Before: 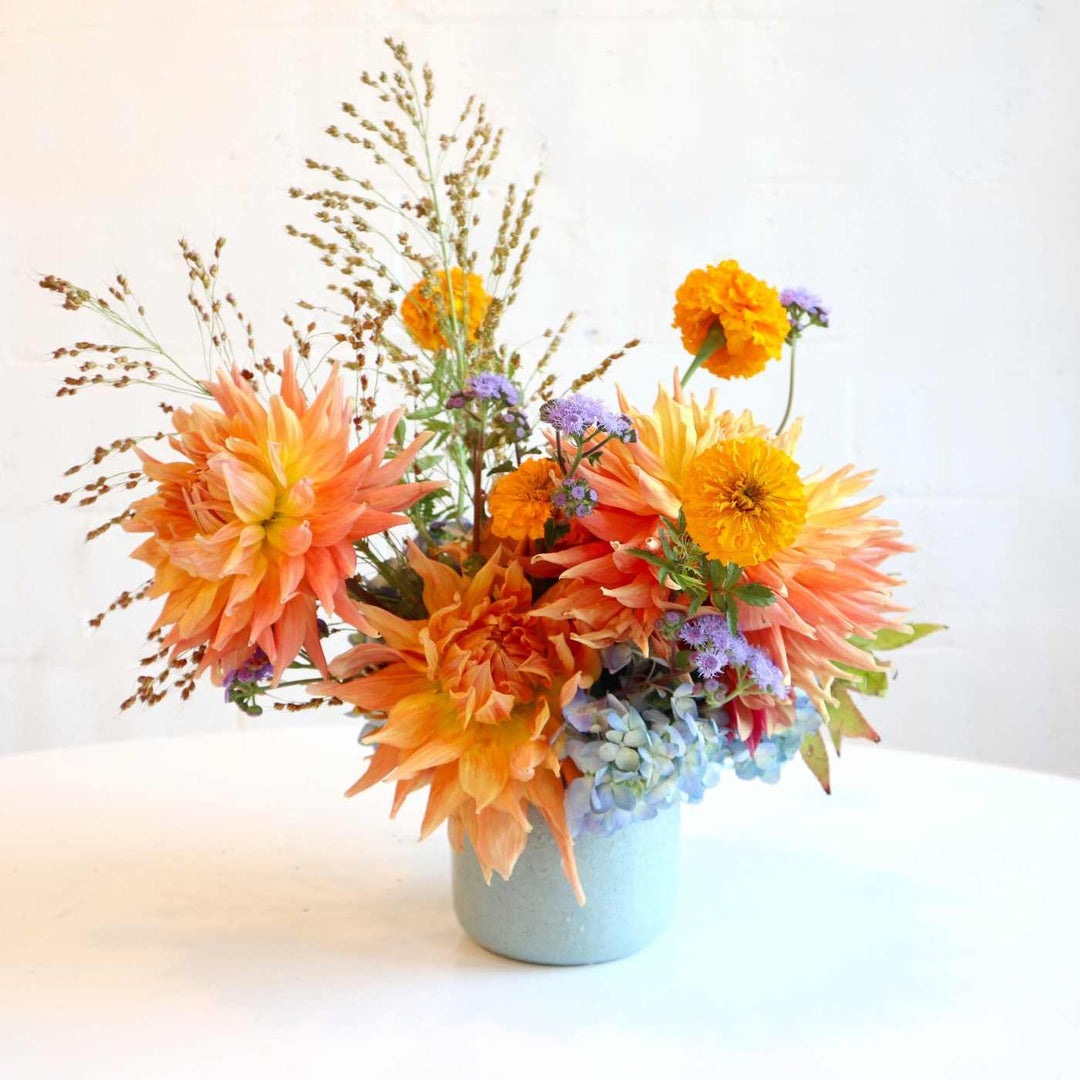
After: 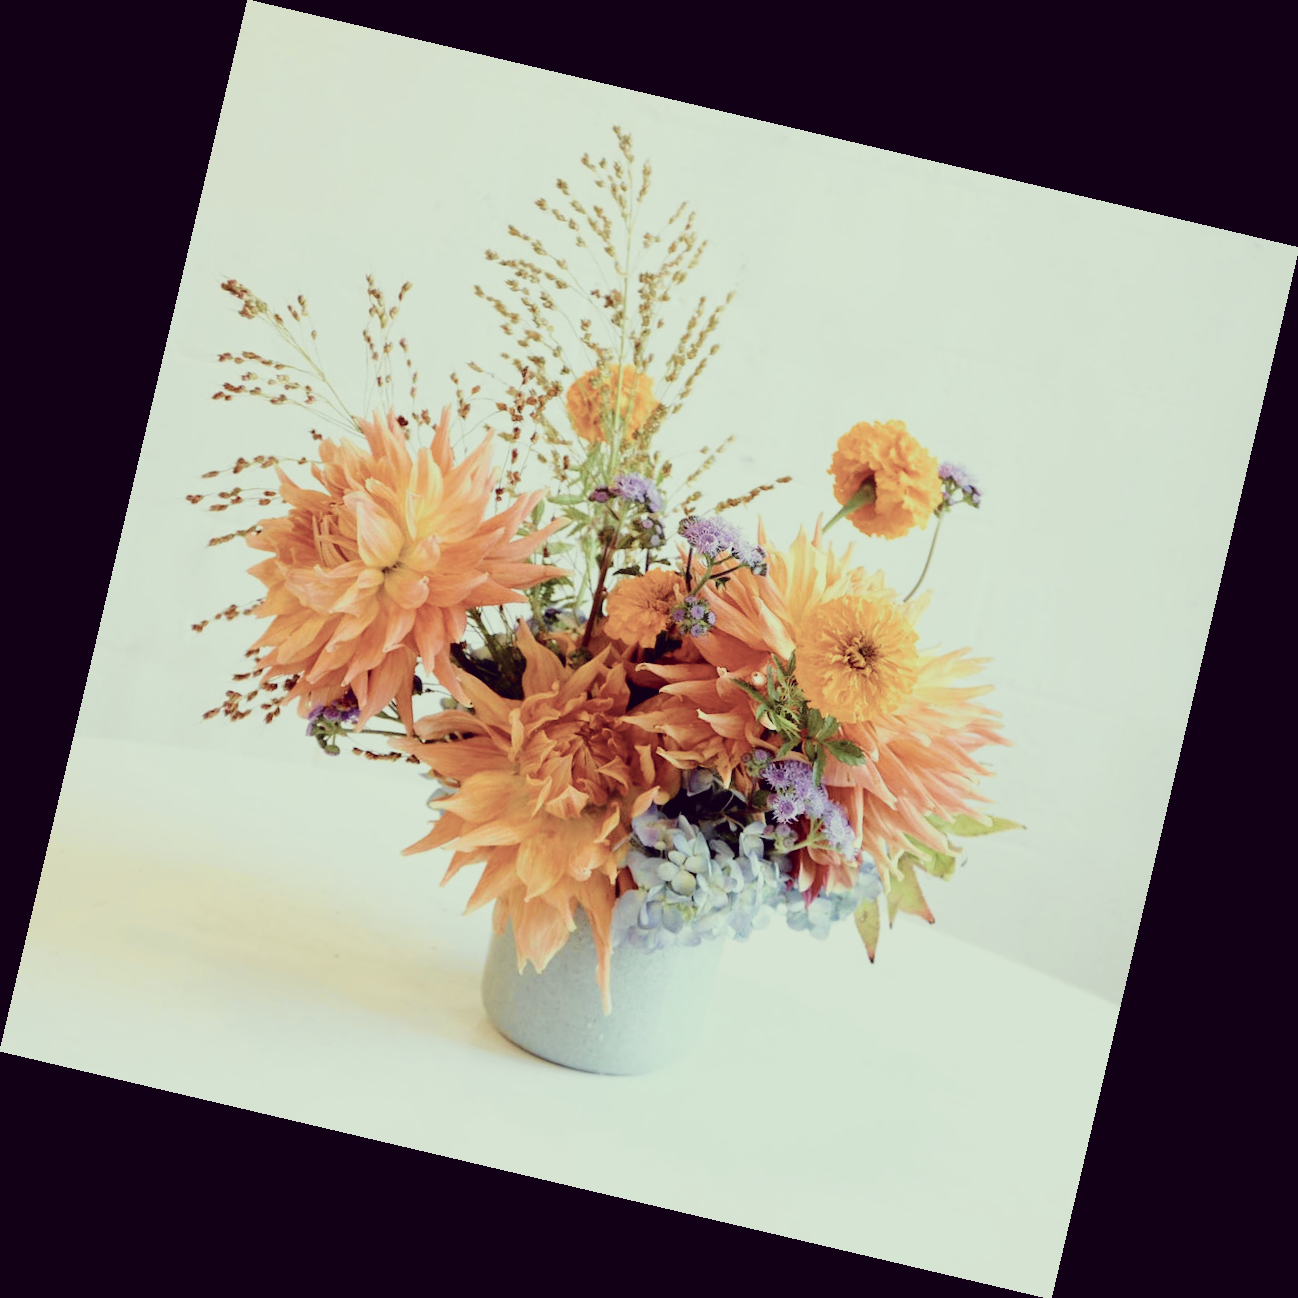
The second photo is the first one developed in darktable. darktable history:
rotate and perspective: rotation 13.27°, automatic cropping off
color correction: highlights a* -20.17, highlights b* 20.27, shadows a* 20.03, shadows b* -20.46, saturation 0.43
filmic rgb: black relative exposure -4.4 EV, white relative exposure 5 EV, threshold 3 EV, hardness 2.23, latitude 40.06%, contrast 1.15, highlights saturation mix 10%, shadows ↔ highlights balance 1.04%, preserve chrominance RGB euclidean norm (legacy), color science v4 (2020), enable highlight reconstruction true
tone curve: curves: ch0 [(0, 0.012) (0.037, 0.03) (0.123, 0.092) (0.19, 0.157) (0.269, 0.27) (0.48, 0.57) (0.595, 0.695) (0.718, 0.823) (0.855, 0.913) (1, 0.982)]; ch1 [(0, 0) (0.243, 0.245) (0.422, 0.415) (0.493, 0.495) (0.508, 0.506) (0.536, 0.542) (0.569, 0.611) (0.611, 0.662) (0.769, 0.807) (1, 1)]; ch2 [(0, 0) (0.249, 0.216) (0.349, 0.321) (0.424, 0.442) (0.476, 0.483) (0.498, 0.499) (0.517, 0.519) (0.532, 0.56) (0.569, 0.624) (0.614, 0.667) (0.706, 0.757) (0.808, 0.809) (0.991, 0.968)], color space Lab, independent channels, preserve colors none
